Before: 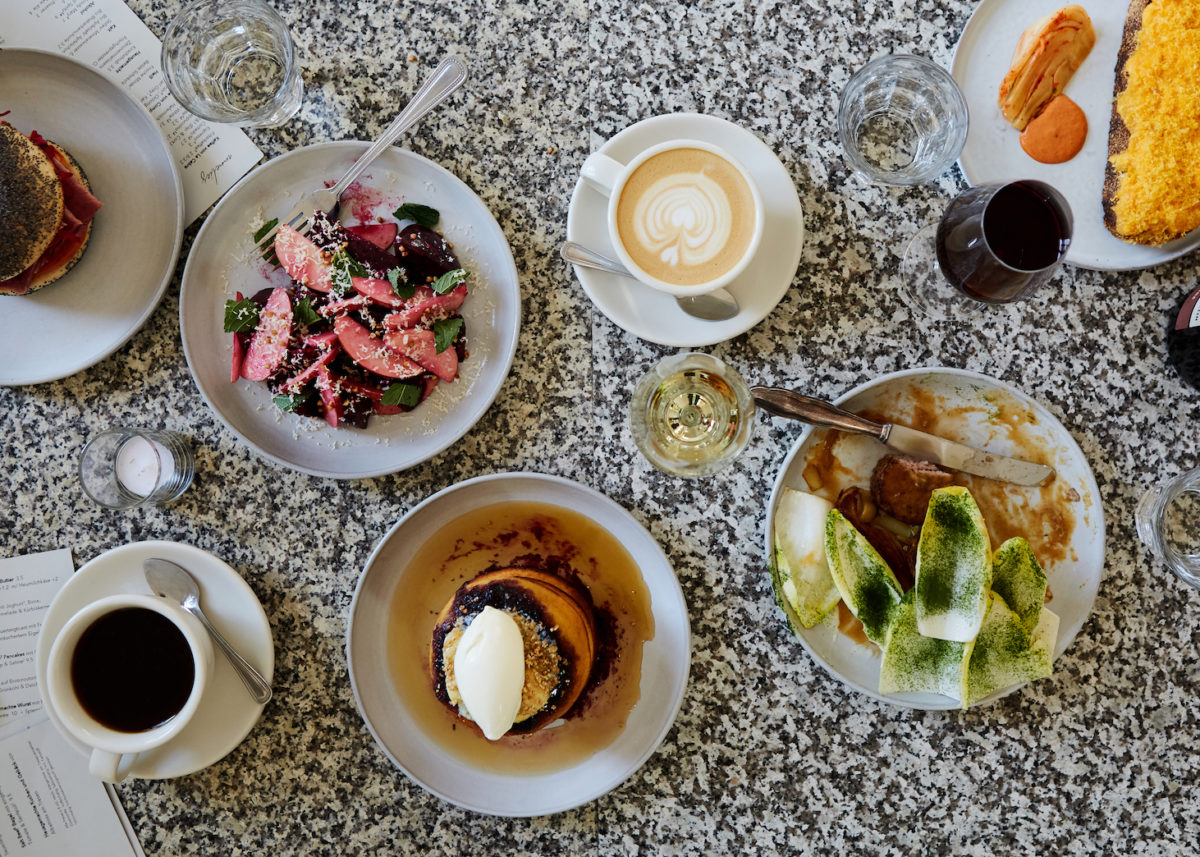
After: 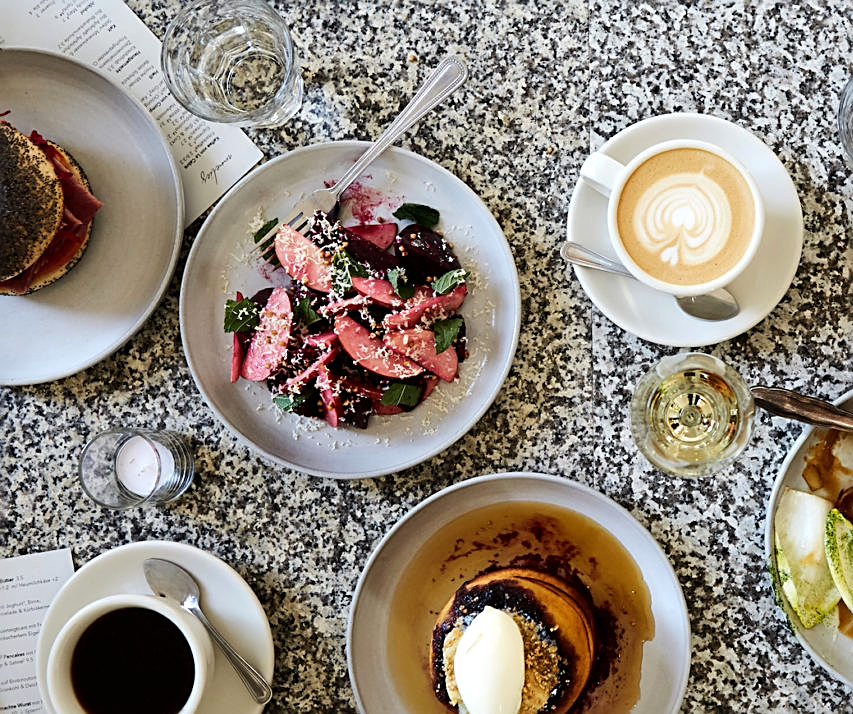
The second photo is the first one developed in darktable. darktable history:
crop: right 28.885%, bottom 16.626%
sharpen: on, module defaults
tone equalizer: -8 EV -0.417 EV, -7 EV -0.389 EV, -6 EV -0.333 EV, -5 EV -0.222 EV, -3 EV 0.222 EV, -2 EV 0.333 EV, -1 EV 0.389 EV, +0 EV 0.417 EV, edges refinement/feathering 500, mask exposure compensation -1.57 EV, preserve details no
